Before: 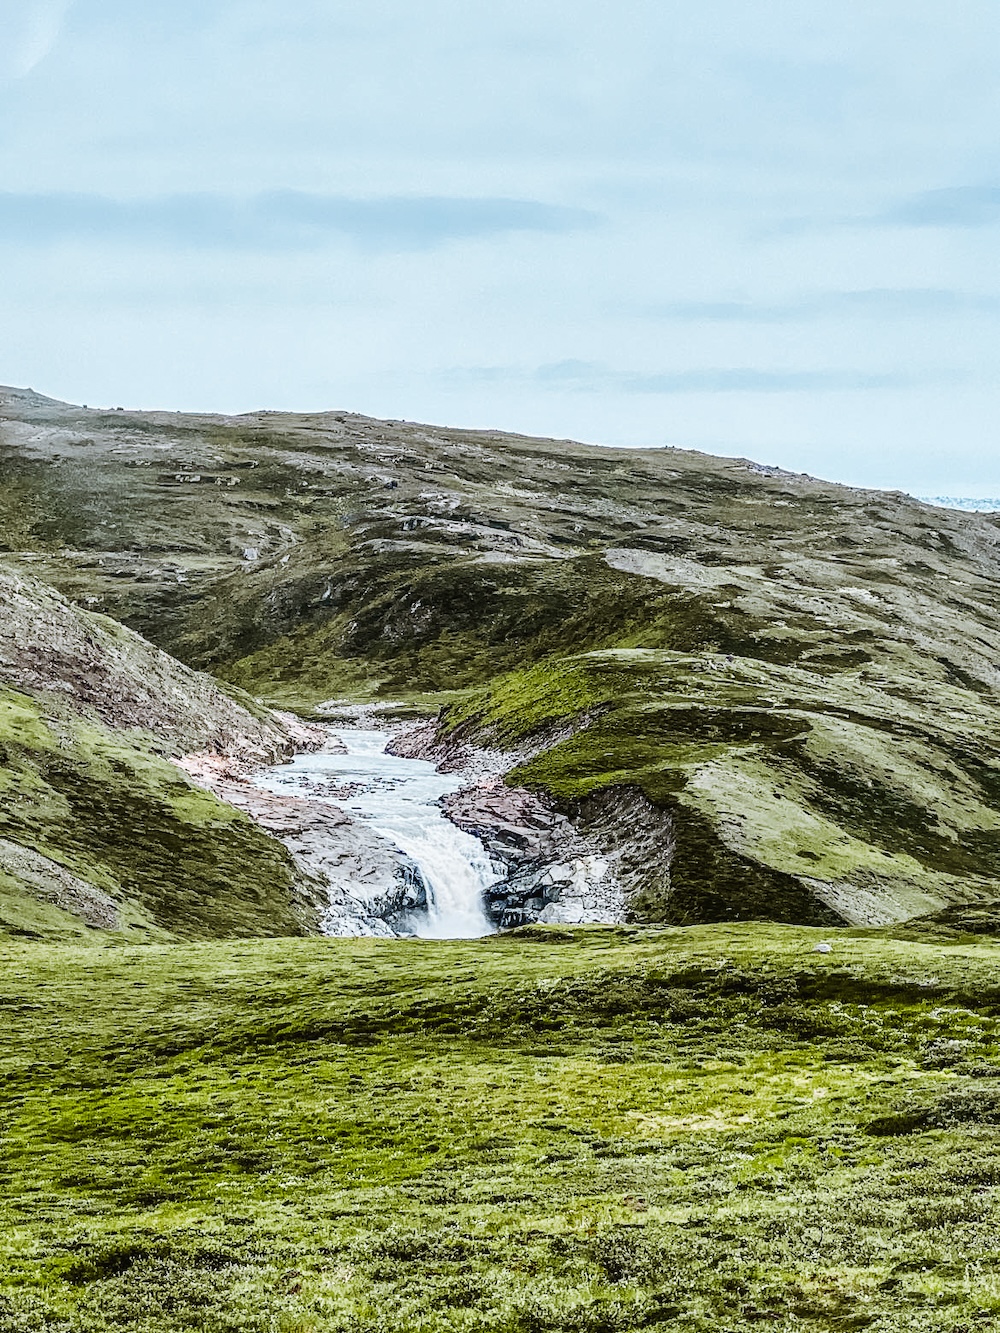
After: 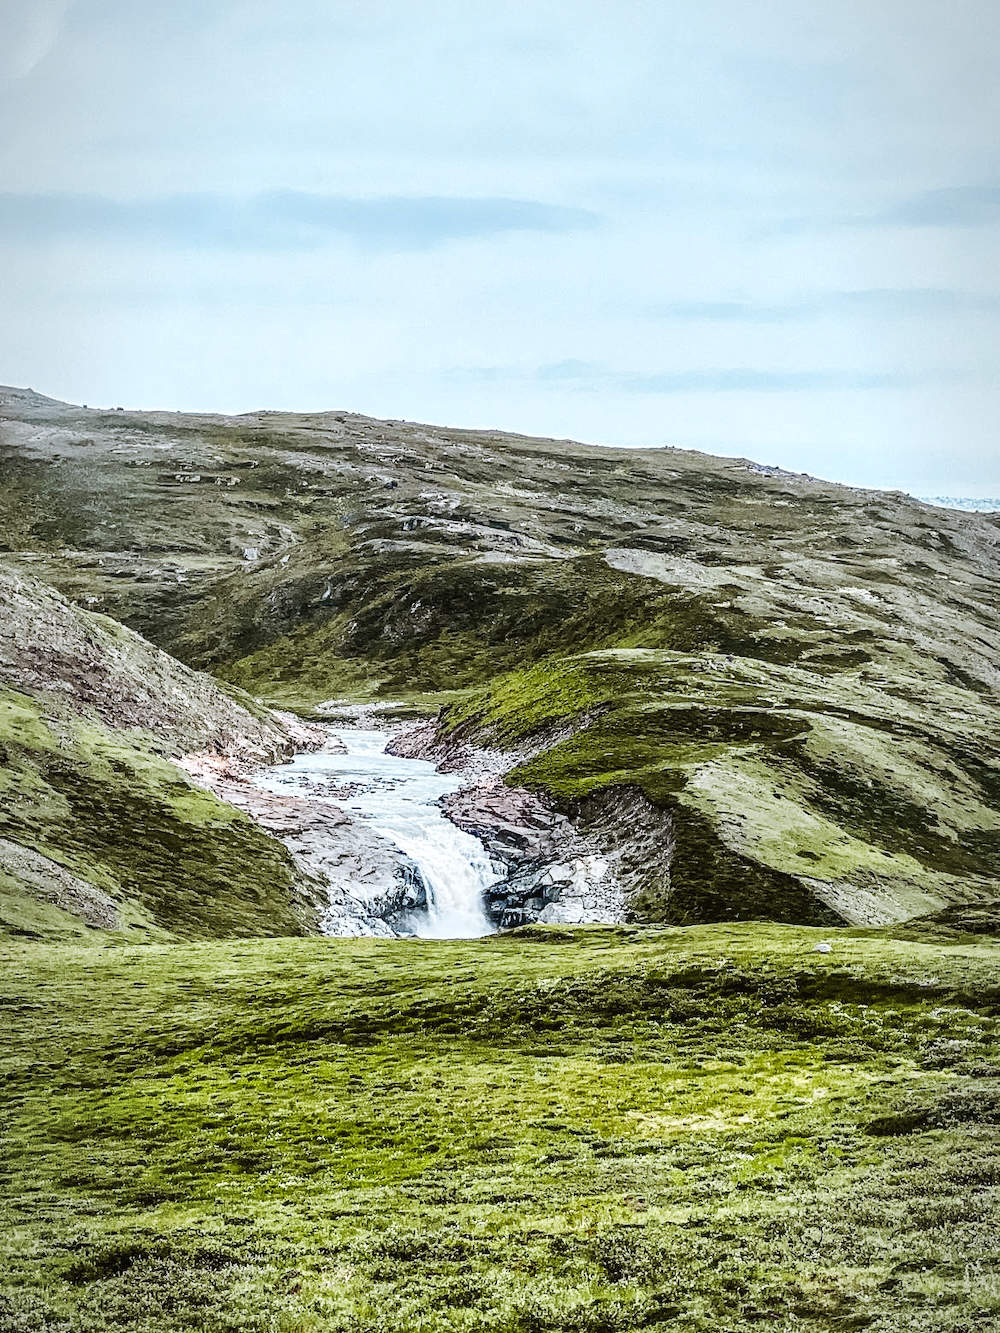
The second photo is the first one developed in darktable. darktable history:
exposure: exposure 0.153 EV, compensate highlight preservation false
vignetting: fall-off start 96.53%, fall-off radius 99.58%, brightness -0.538, saturation -0.511, width/height ratio 0.613
